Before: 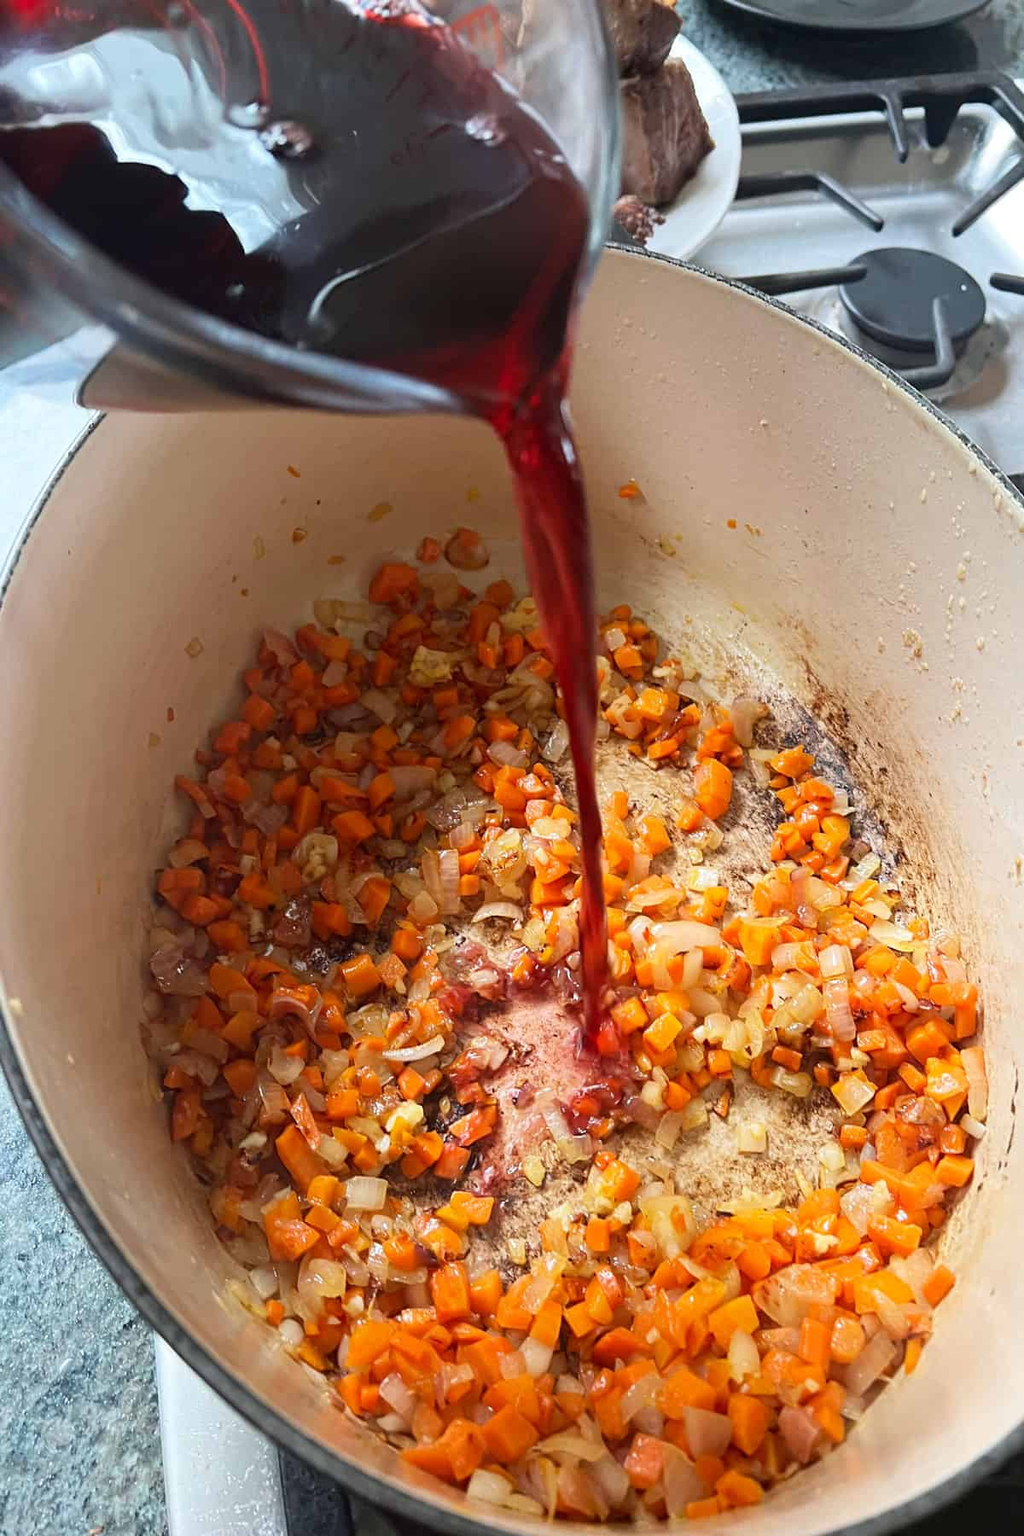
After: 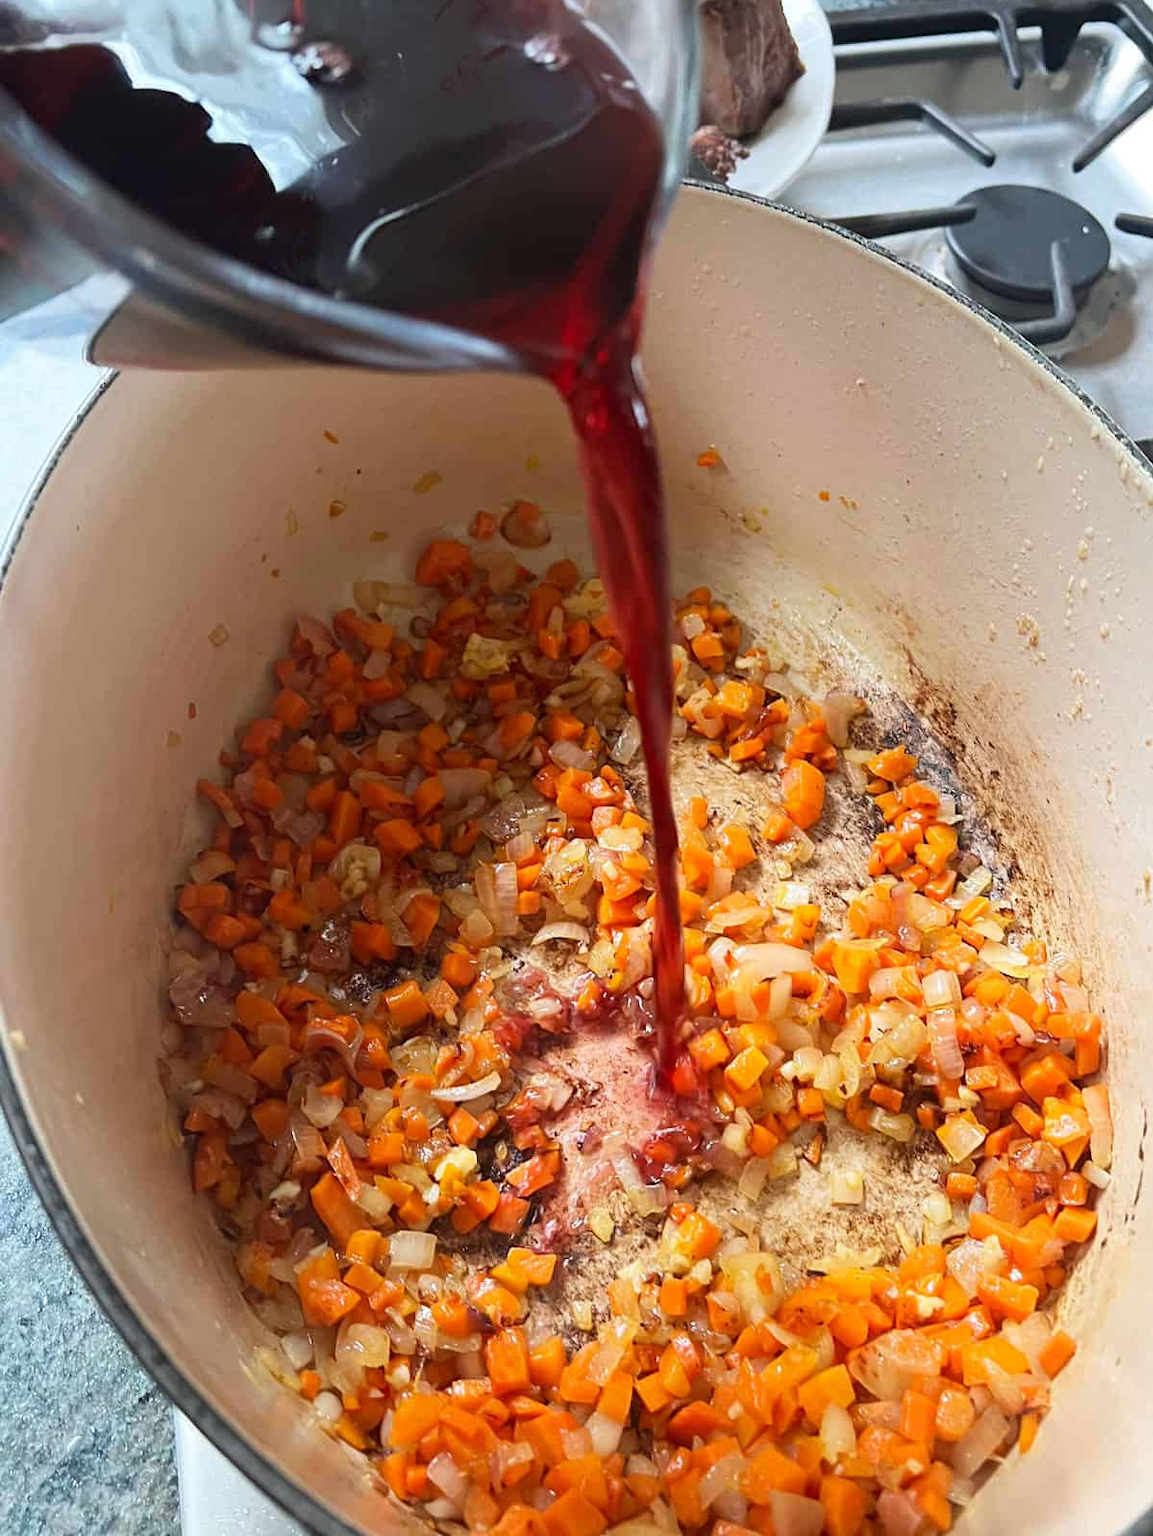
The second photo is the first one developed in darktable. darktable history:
crop and rotate: top 5.484%, bottom 5.709%
